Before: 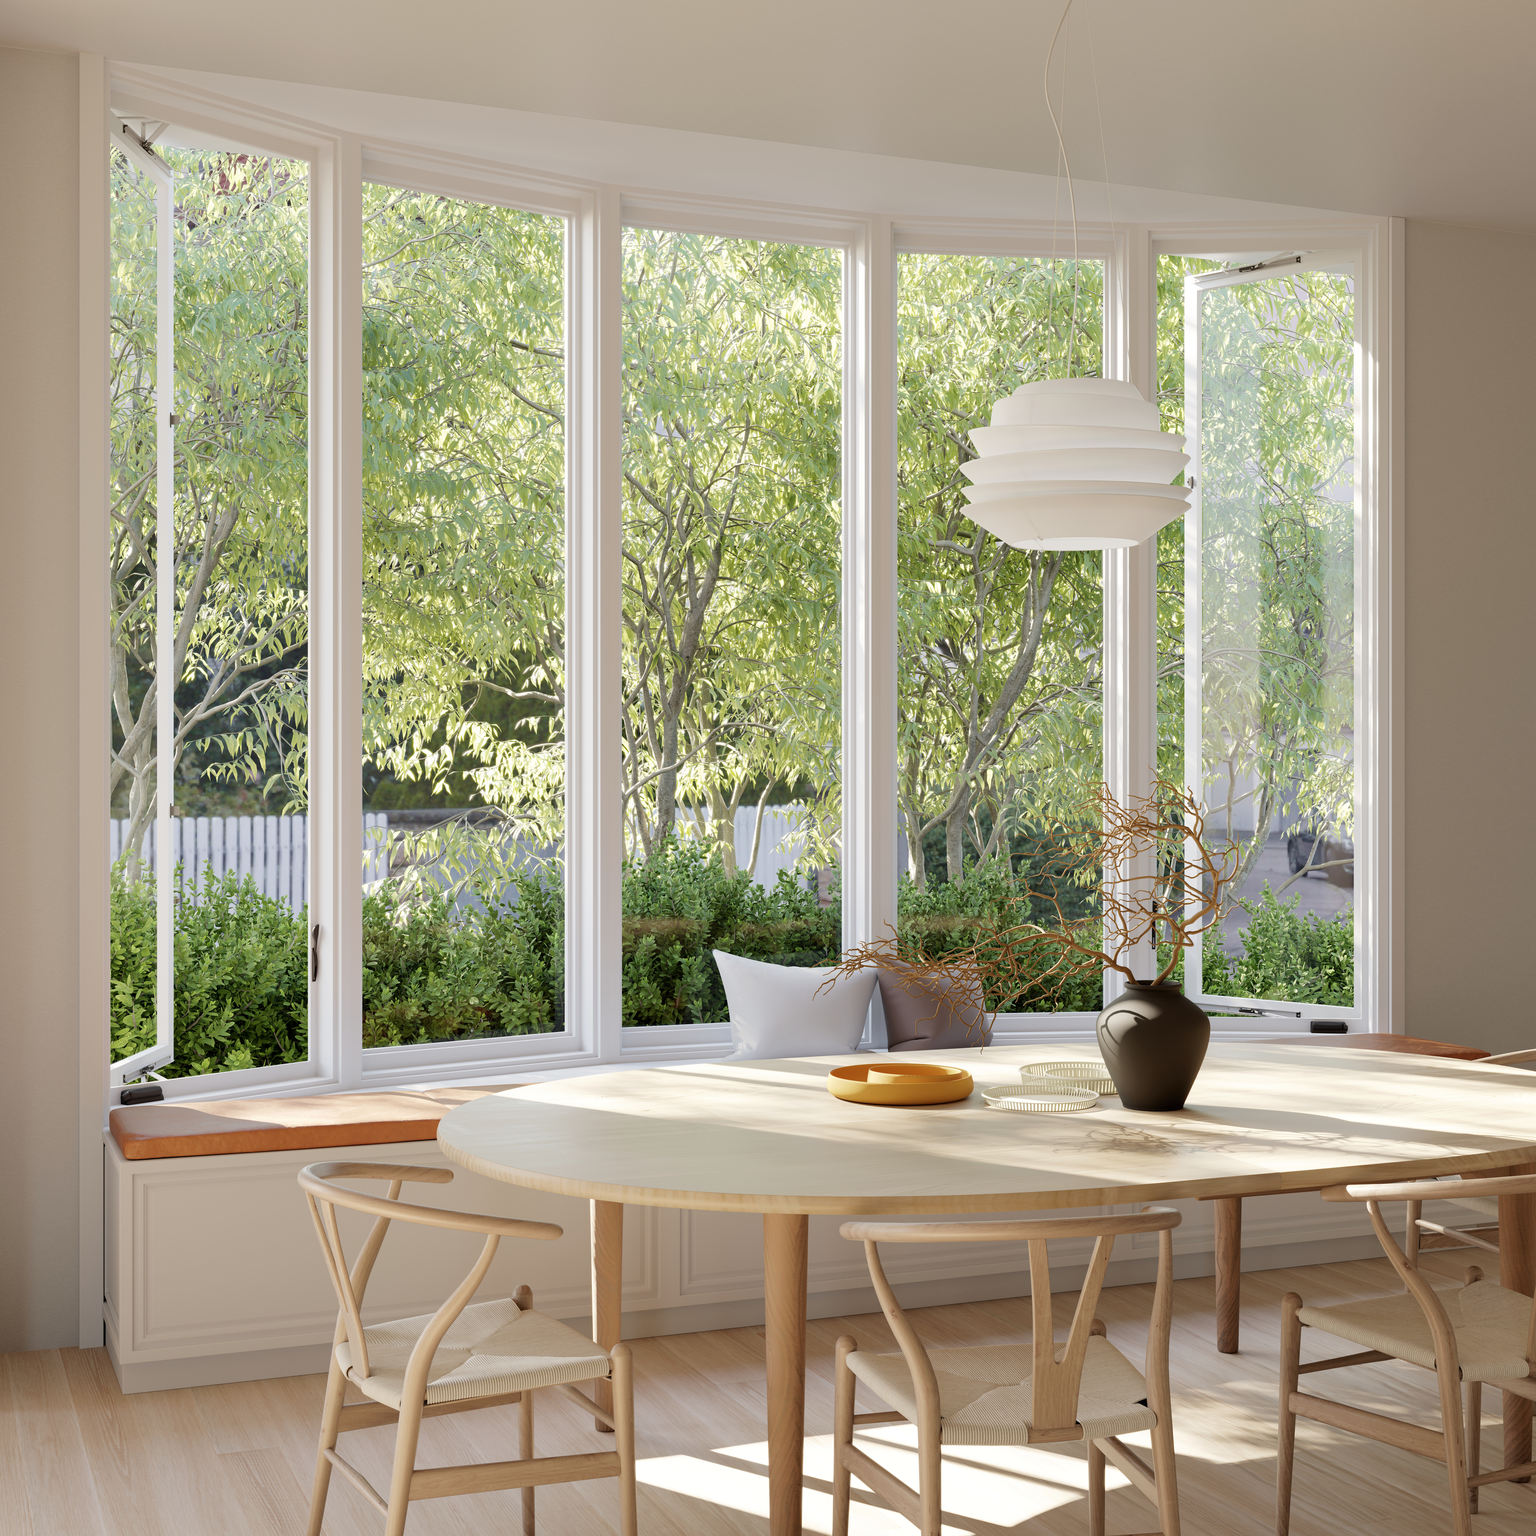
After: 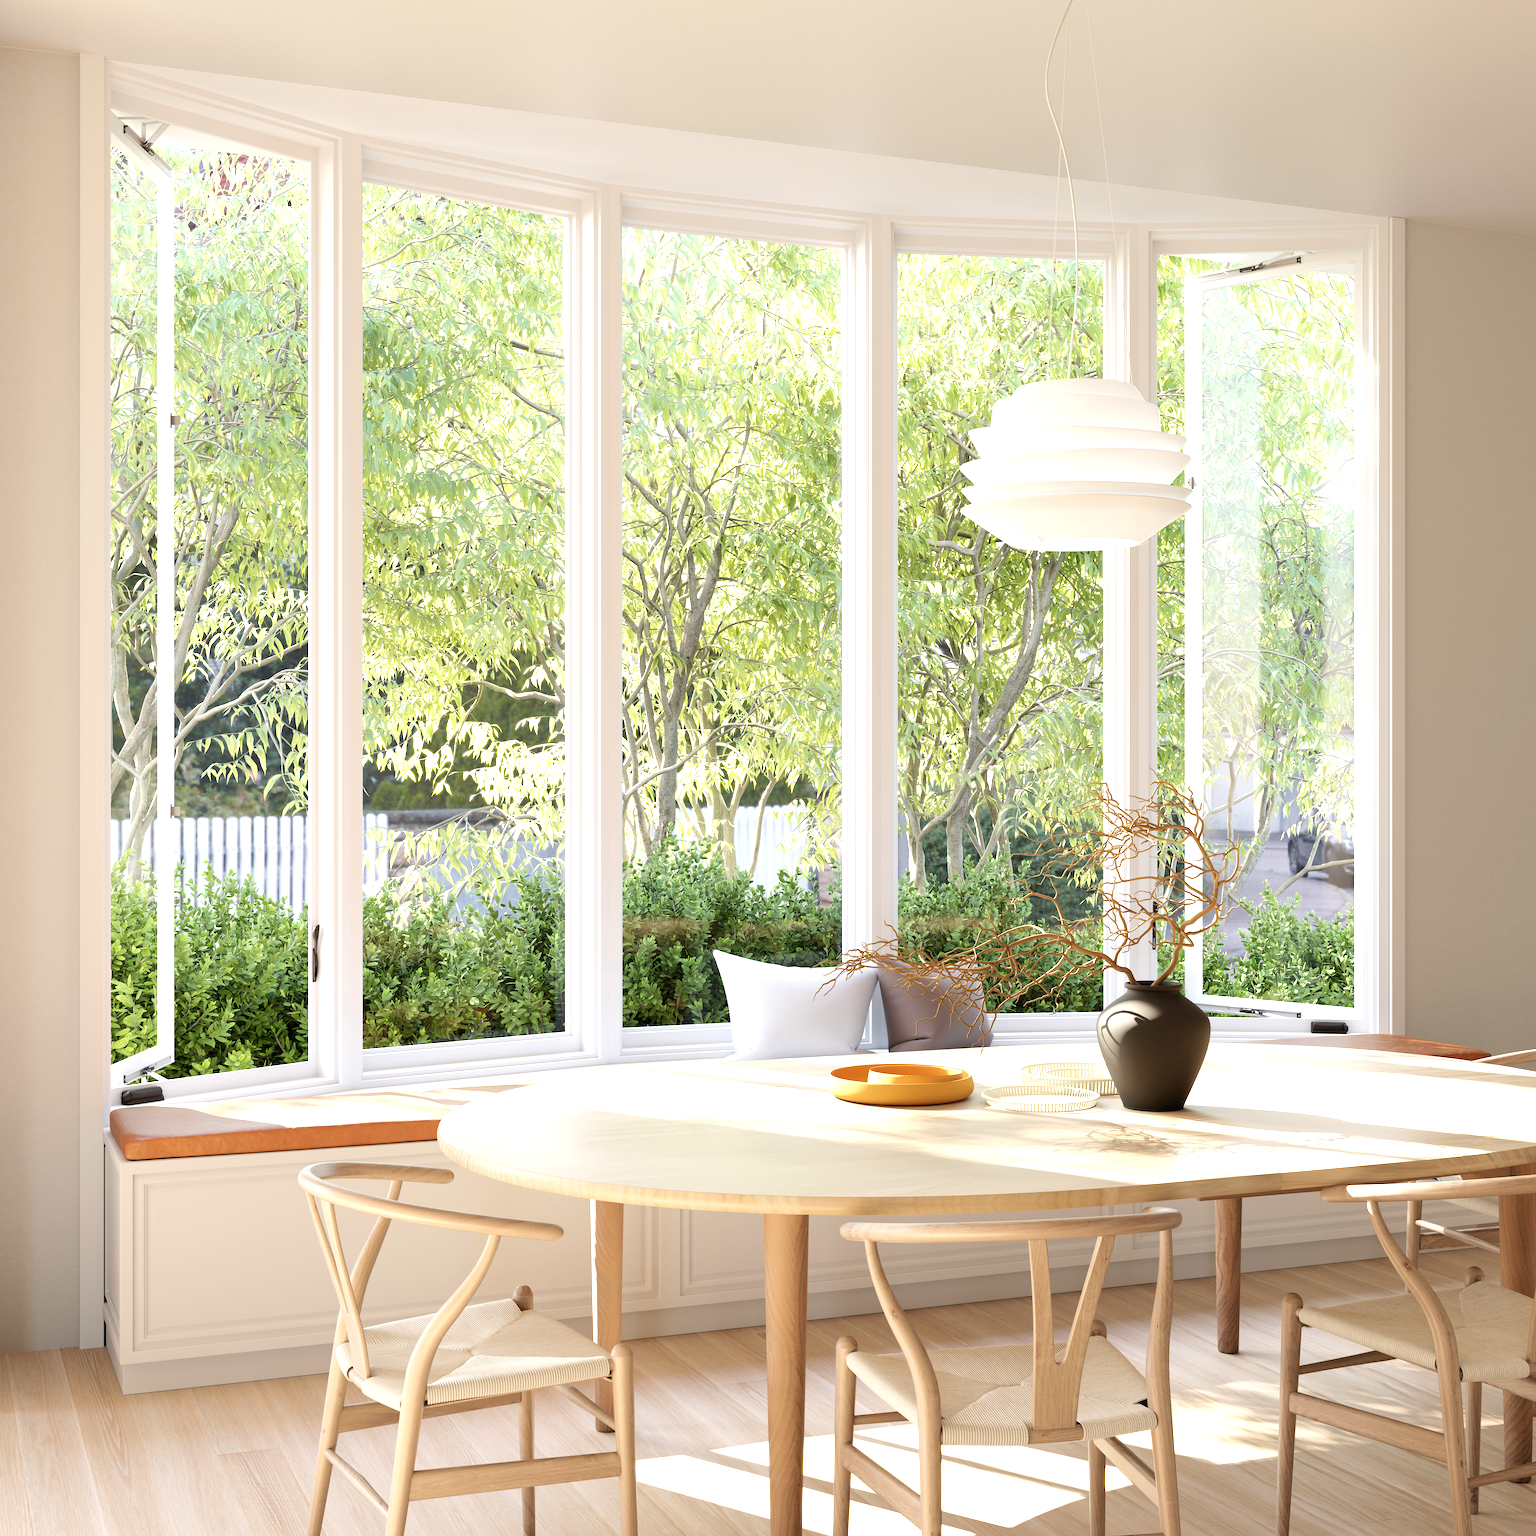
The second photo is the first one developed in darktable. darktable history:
color calibration: illuminant same as pipeline (D50), x 0.346, y 0.359, temperature 5002.42 K
exposure: black level correction 0, exposure 0.877 EV, compensate exposure bias true, compensate highlight preservation false
